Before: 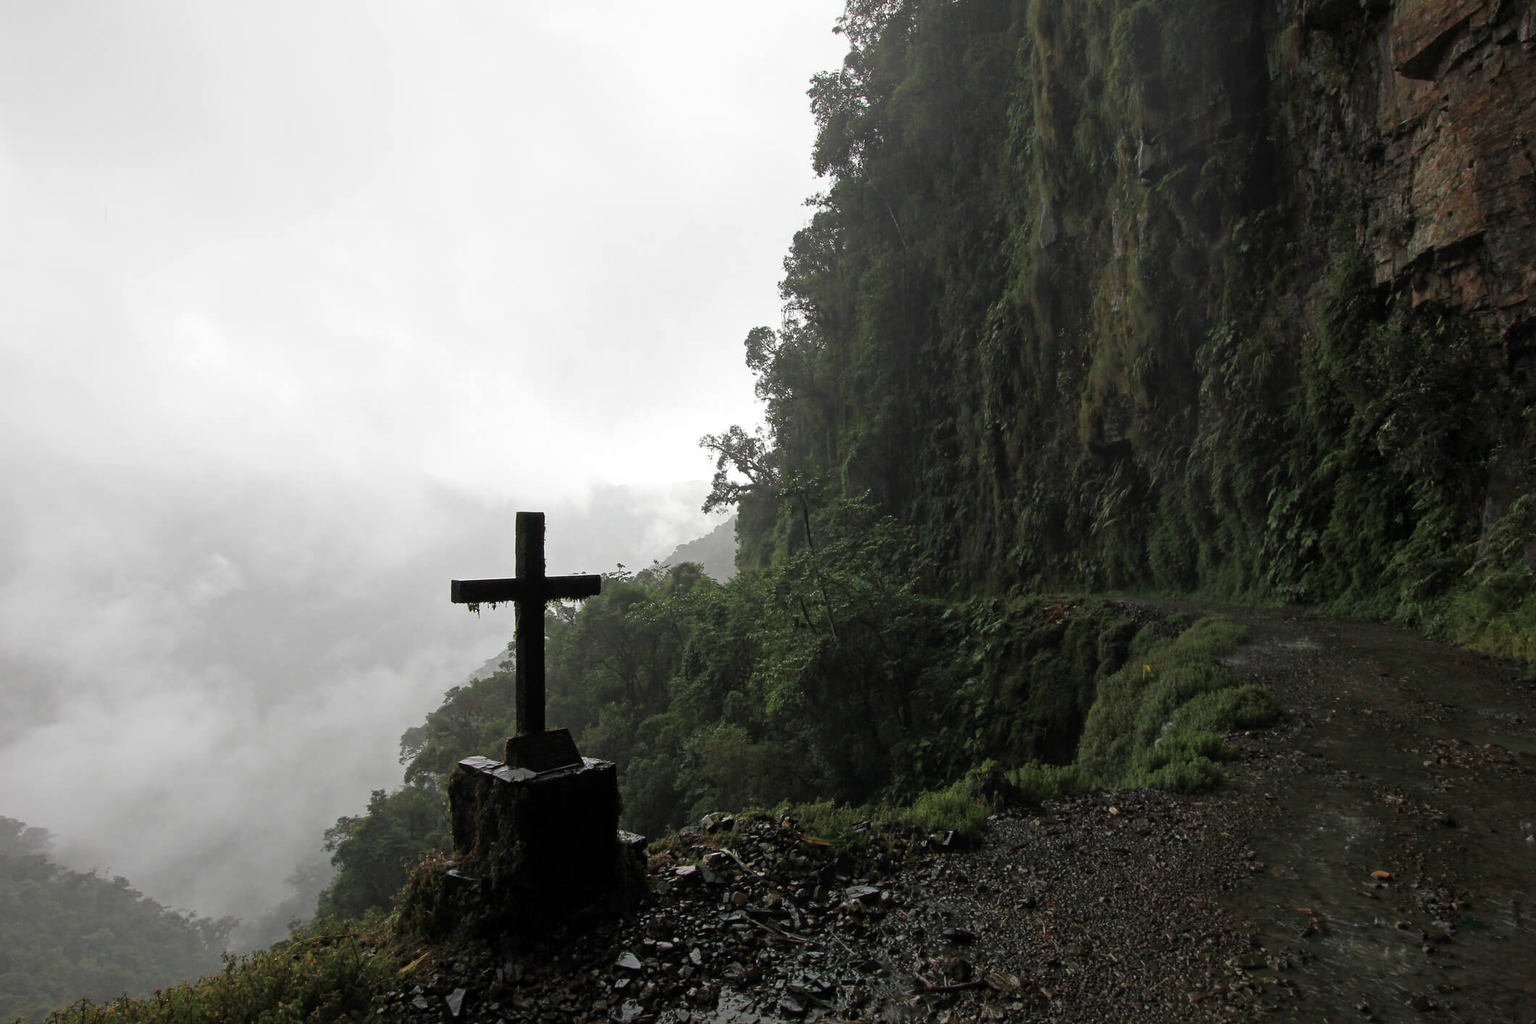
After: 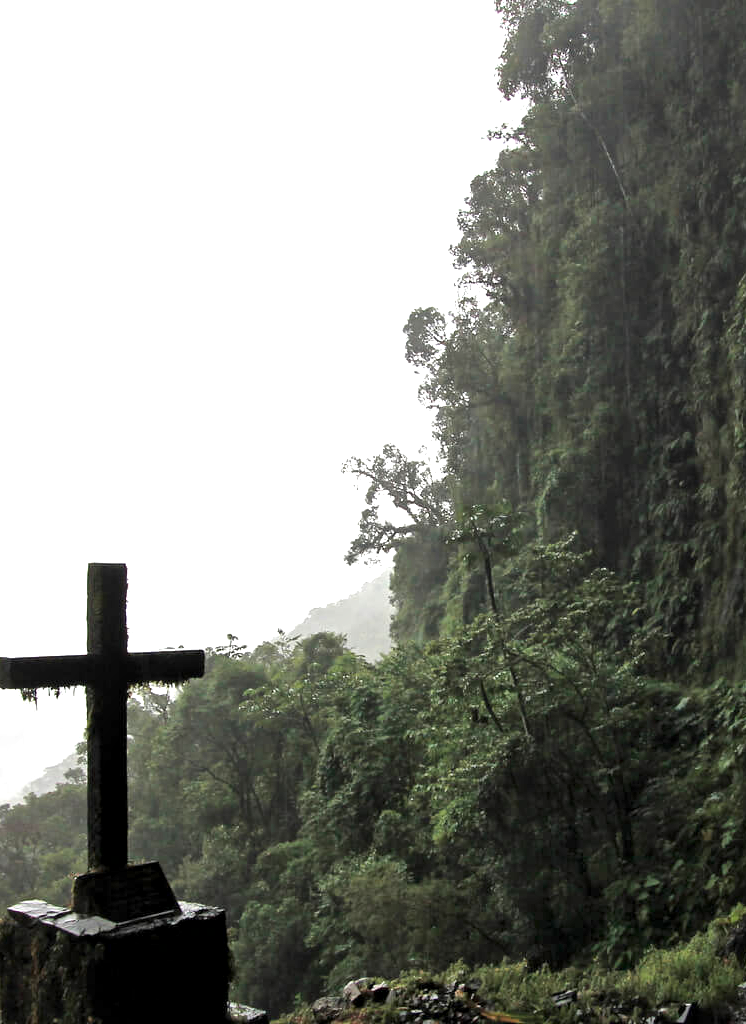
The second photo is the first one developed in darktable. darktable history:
local contrast: mode bilateral grid, contrast 25, coarseness 60, detail 151%, midtone range 0.2
crop and rotate: left 29.476%, top 10.214%, right 35.32%, bottom 17.333%
exposure: black level correction 0, exposure 1 EV, compensate exposure bias true, compensate highlight preservation false
